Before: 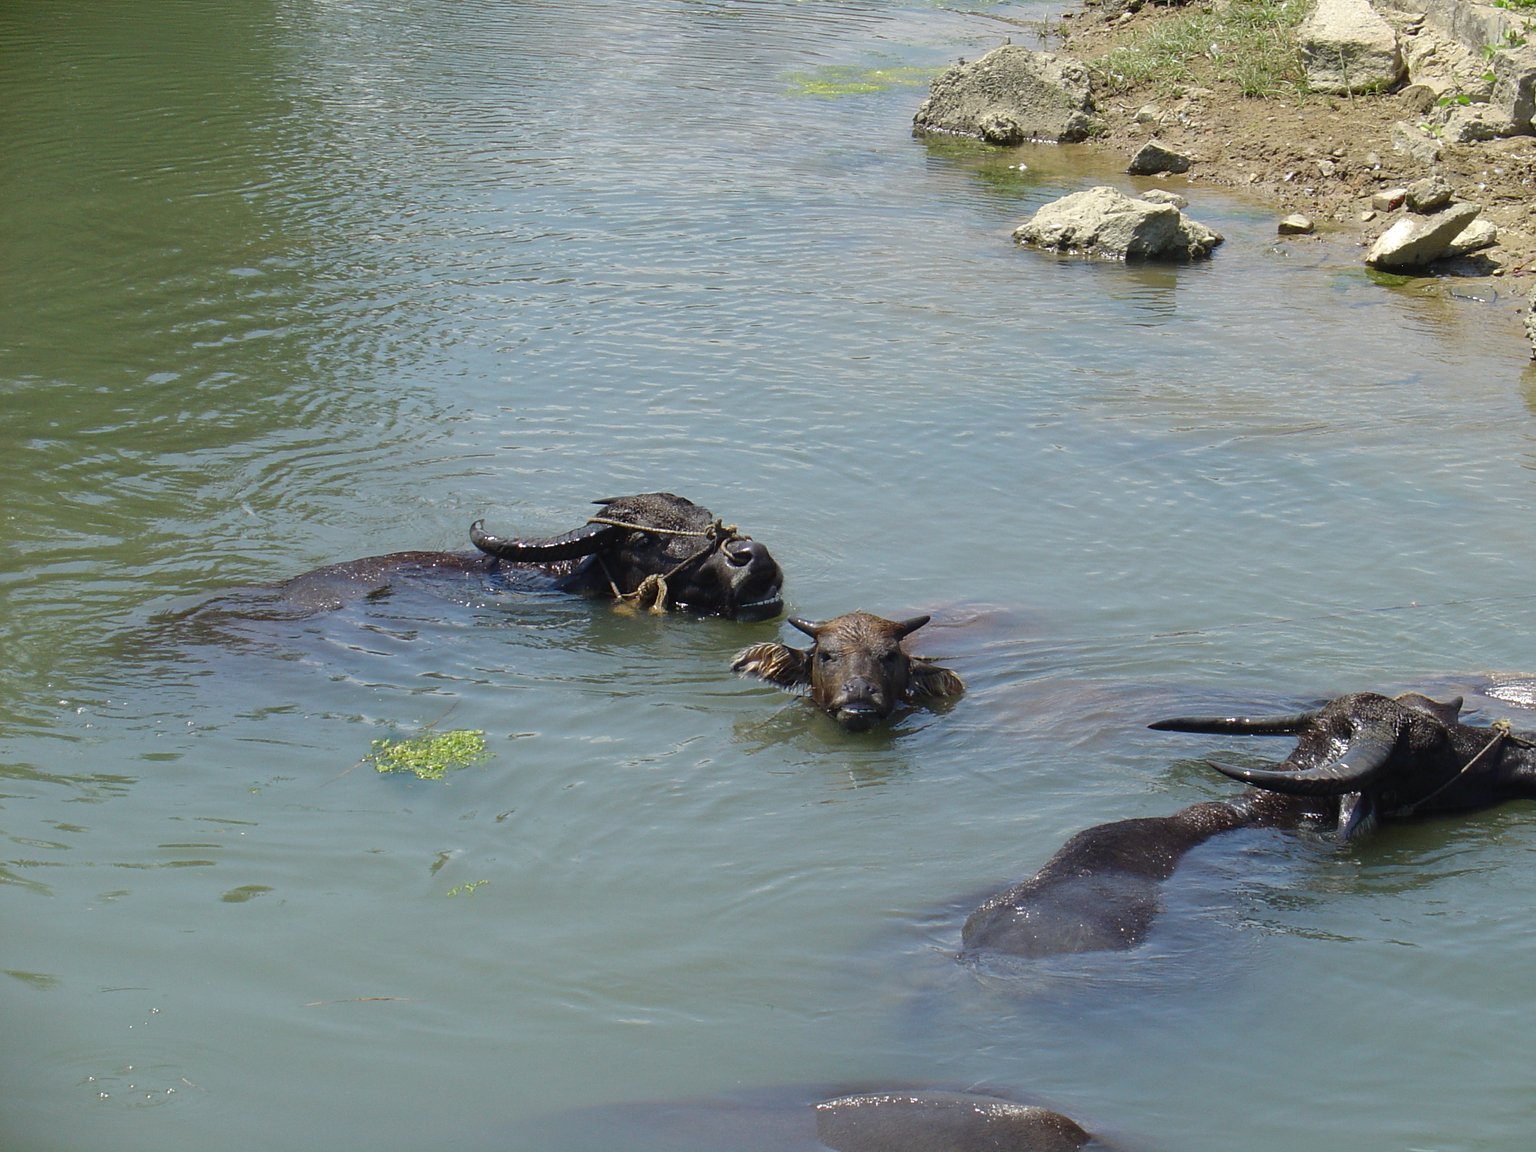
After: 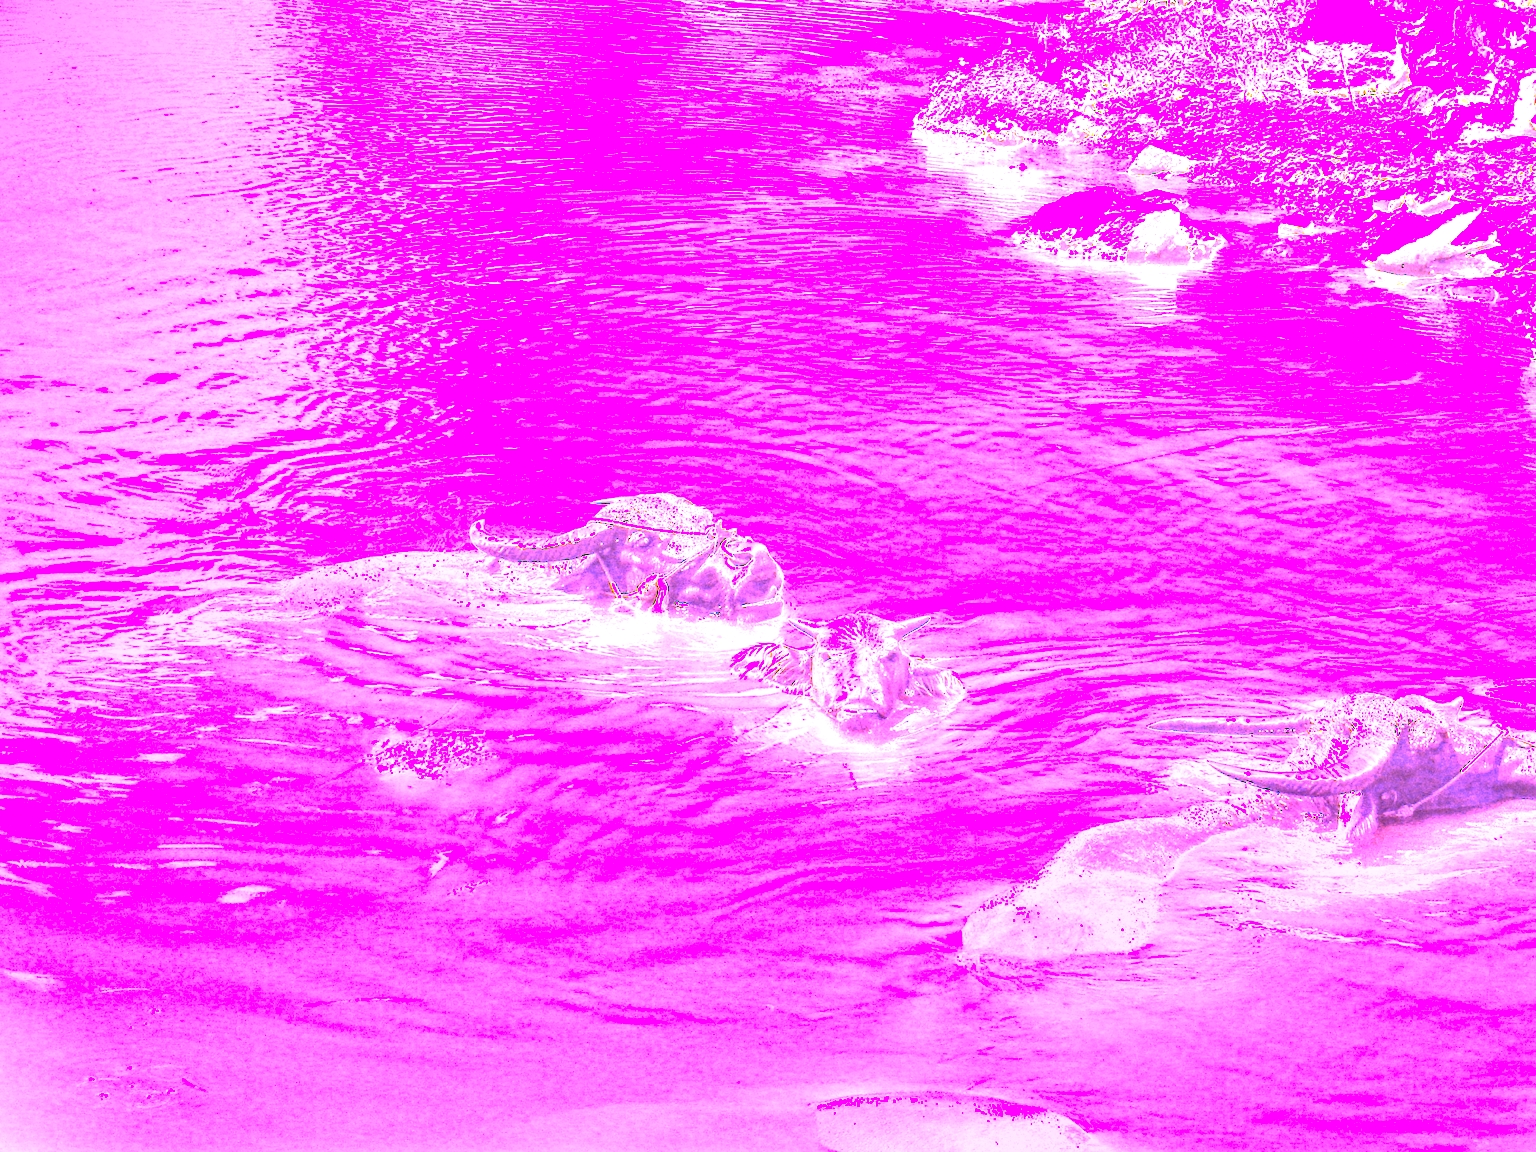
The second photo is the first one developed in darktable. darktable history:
local contrast: highlights 65%, shadows 54%, detail 169%, midtone range 0.514
white balance: red 8, blue 8
